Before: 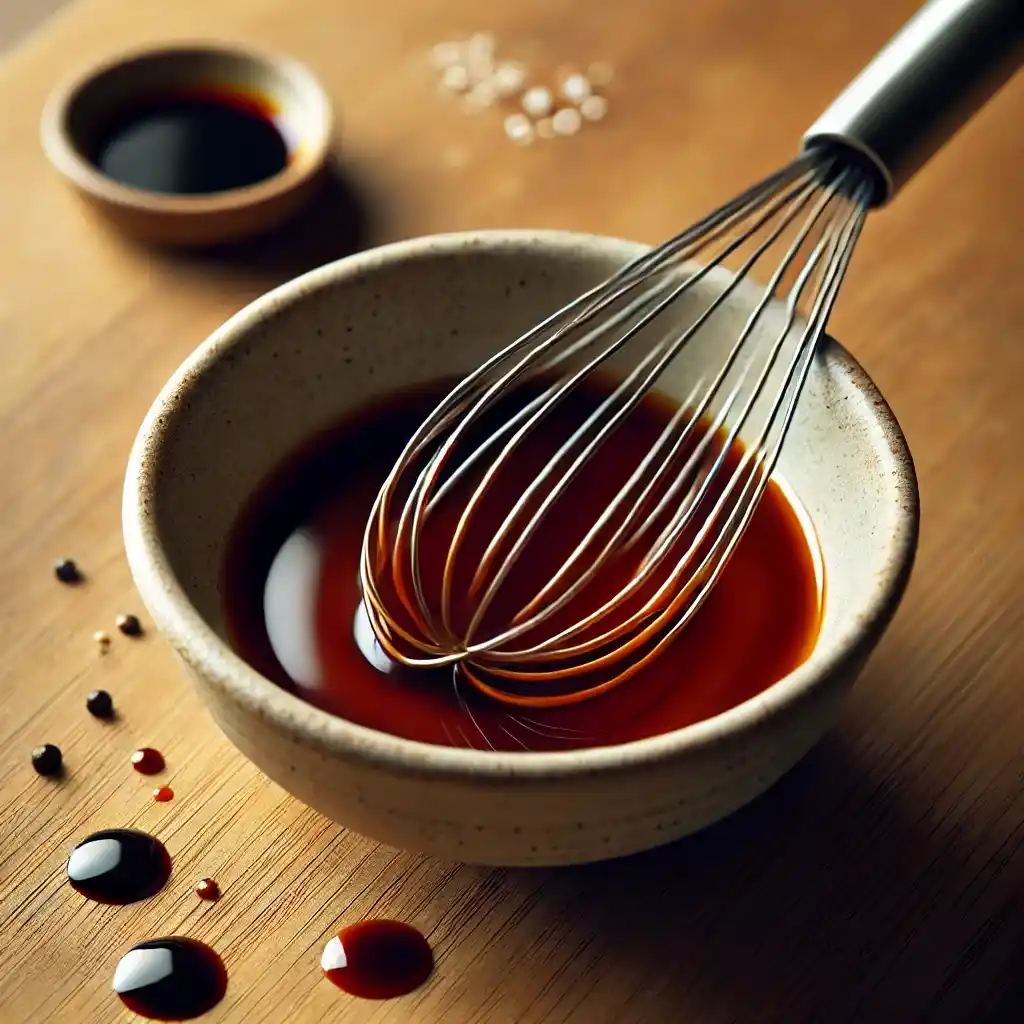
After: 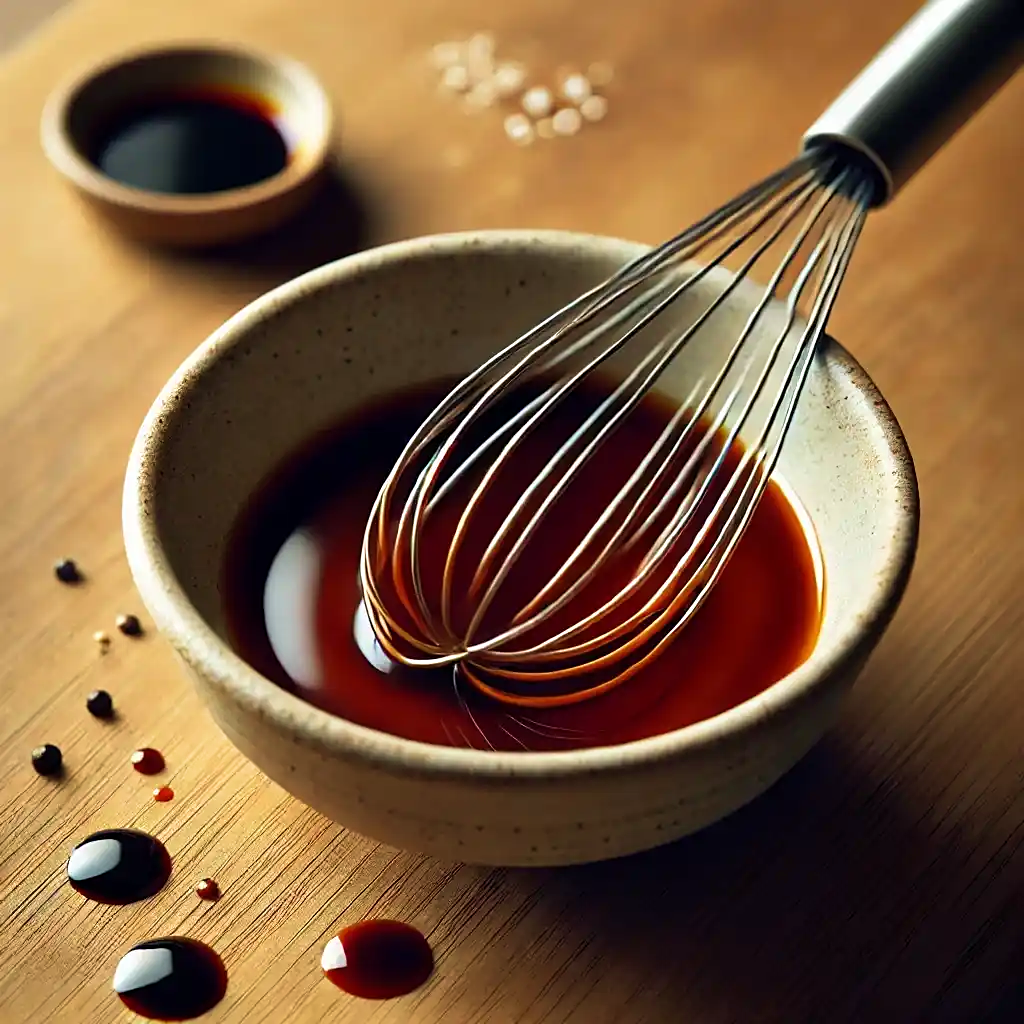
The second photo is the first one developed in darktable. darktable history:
sharpen: amount 0.2
velvia: on, module defaults
